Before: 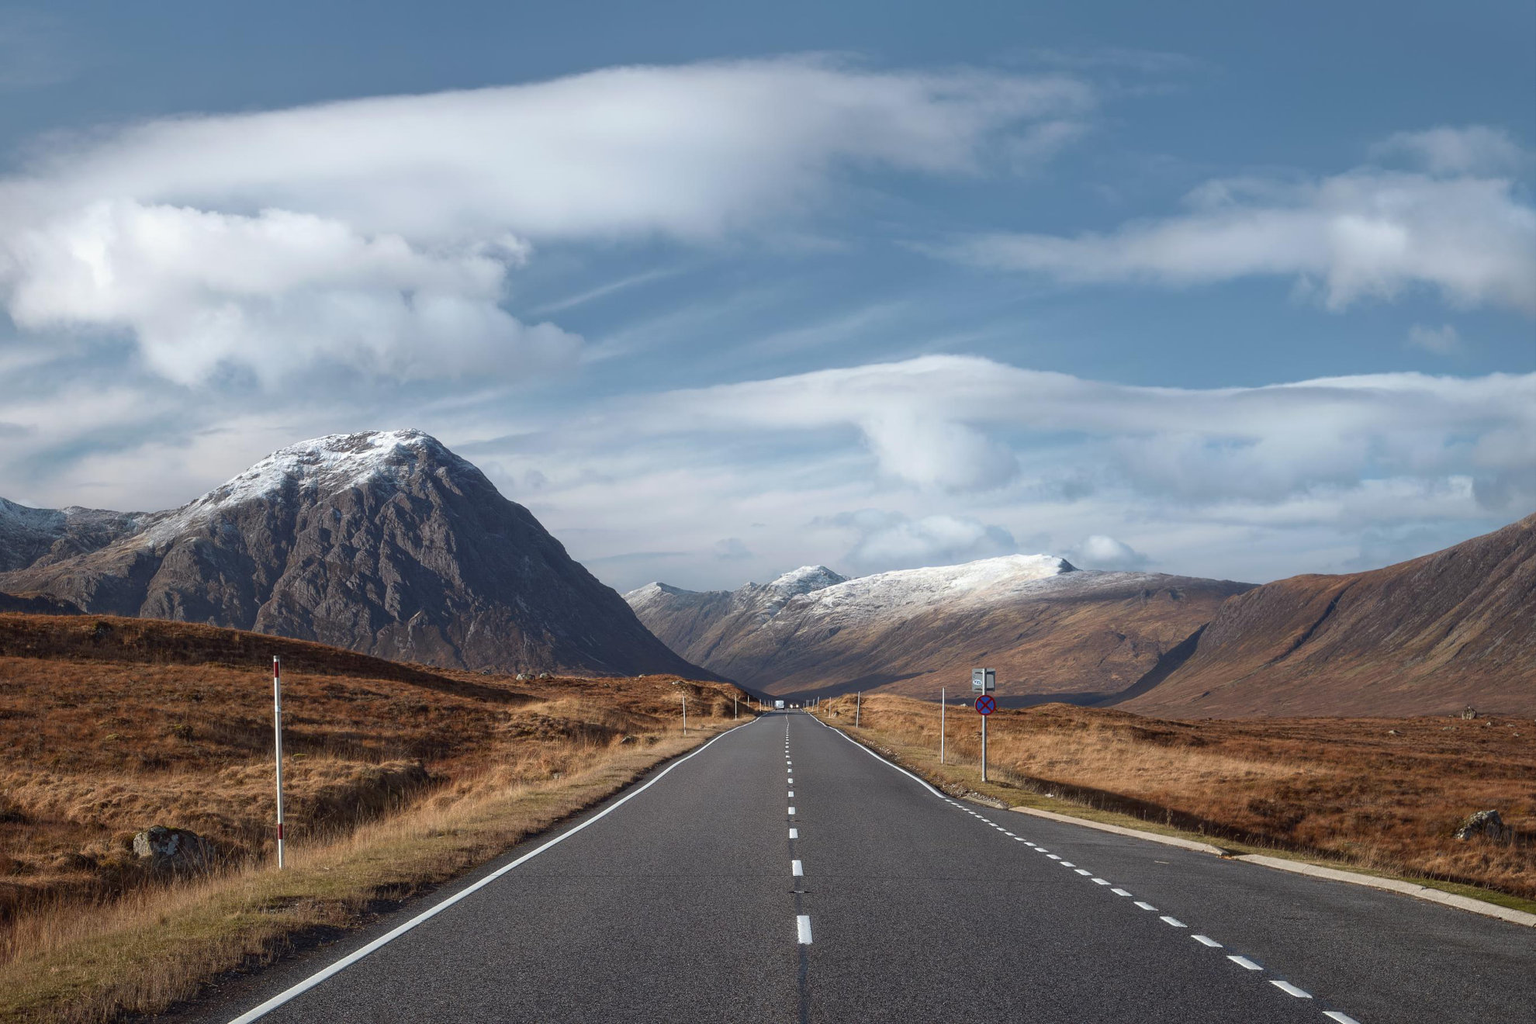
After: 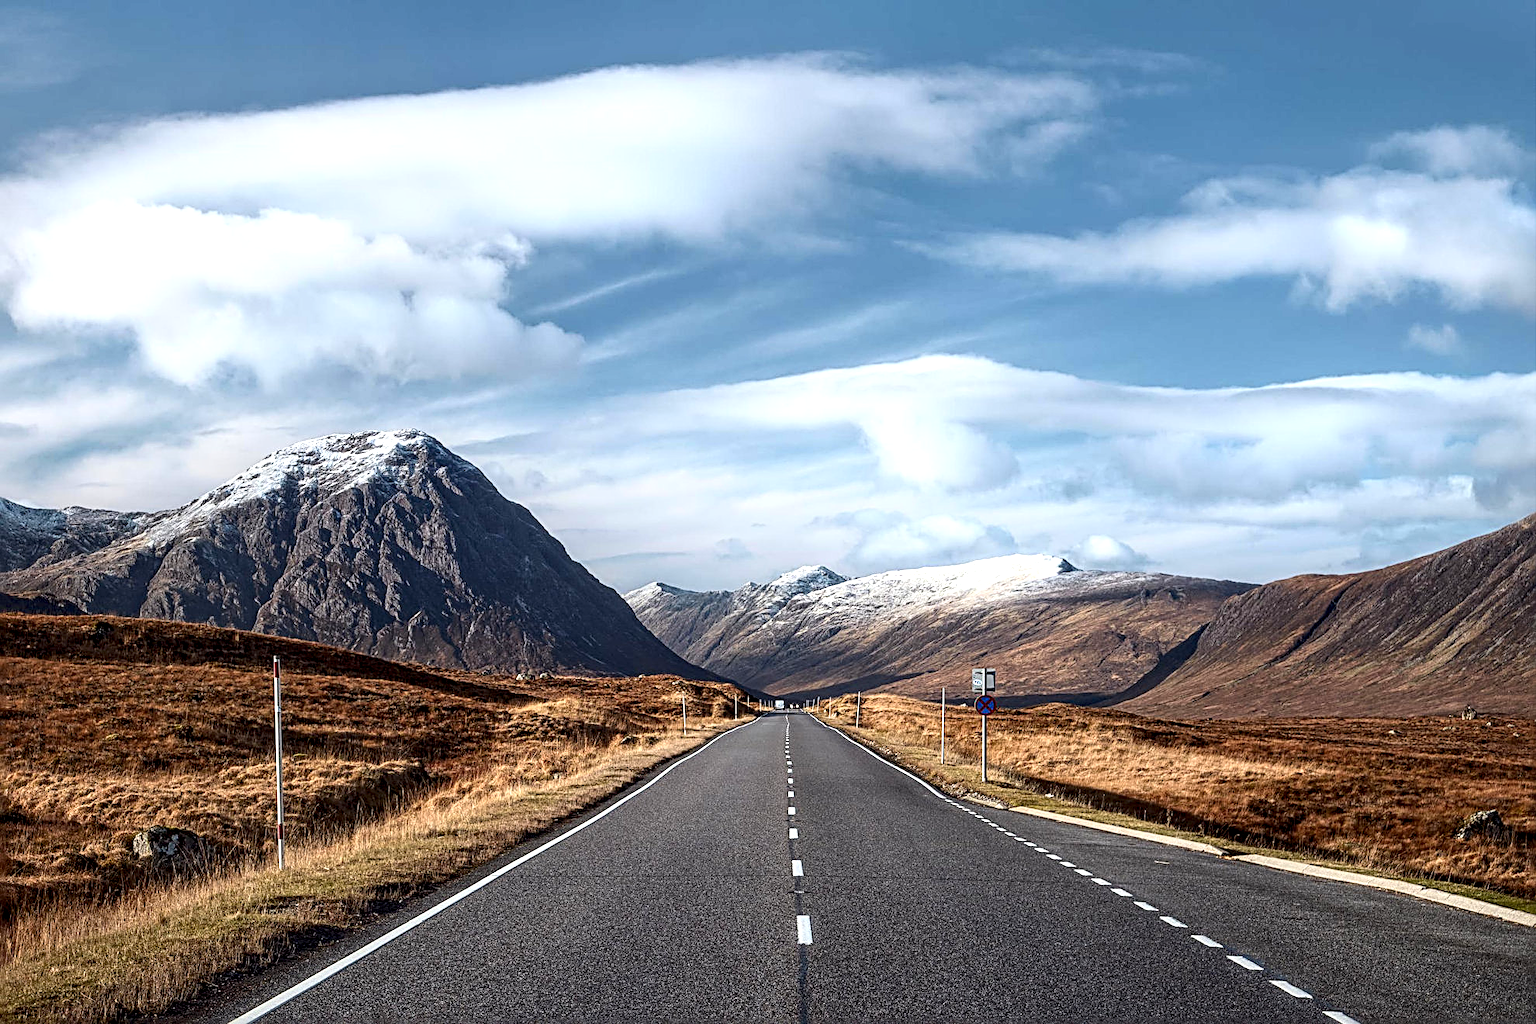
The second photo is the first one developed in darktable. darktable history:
sharpen: radius 3.031, amount 0.774
contrast brightness saturation: contrast 0.231, brightness 0.104, saturation 0.287
local contrast: highlights 60%, shadows 59%, detail 160%
